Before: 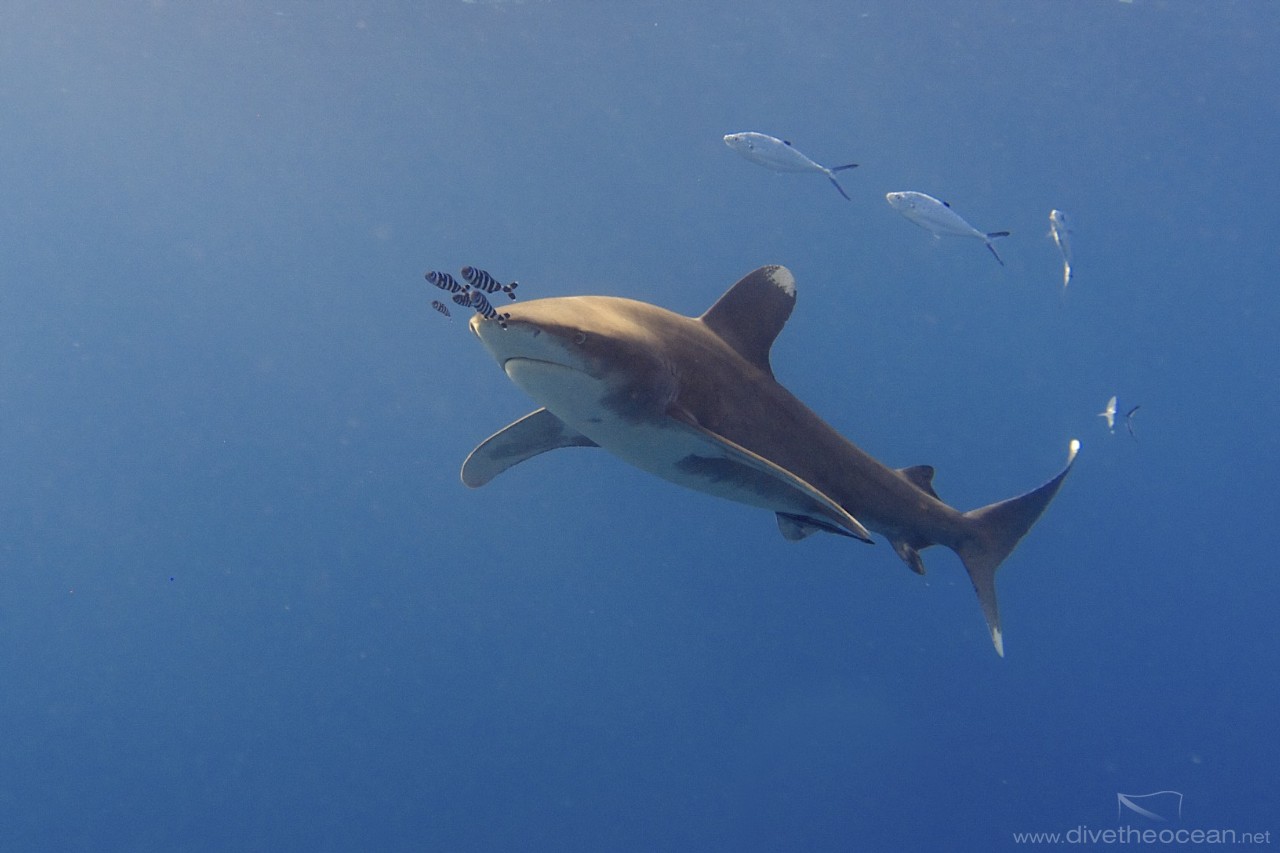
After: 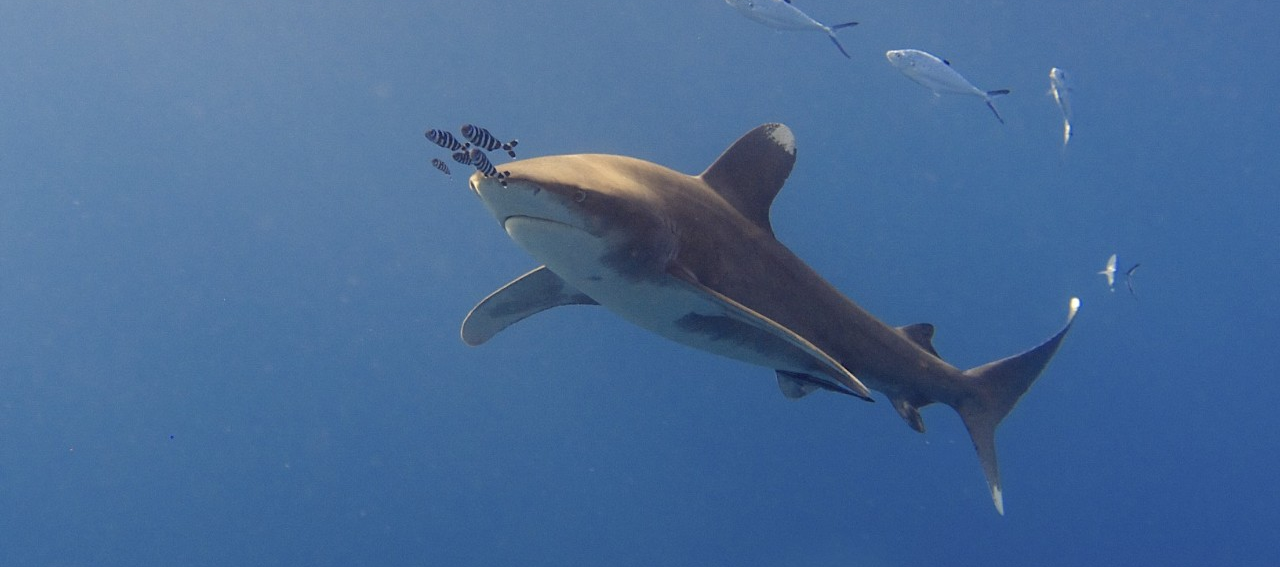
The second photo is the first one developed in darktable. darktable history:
crop: top 16.727%, bottom 16.727%
